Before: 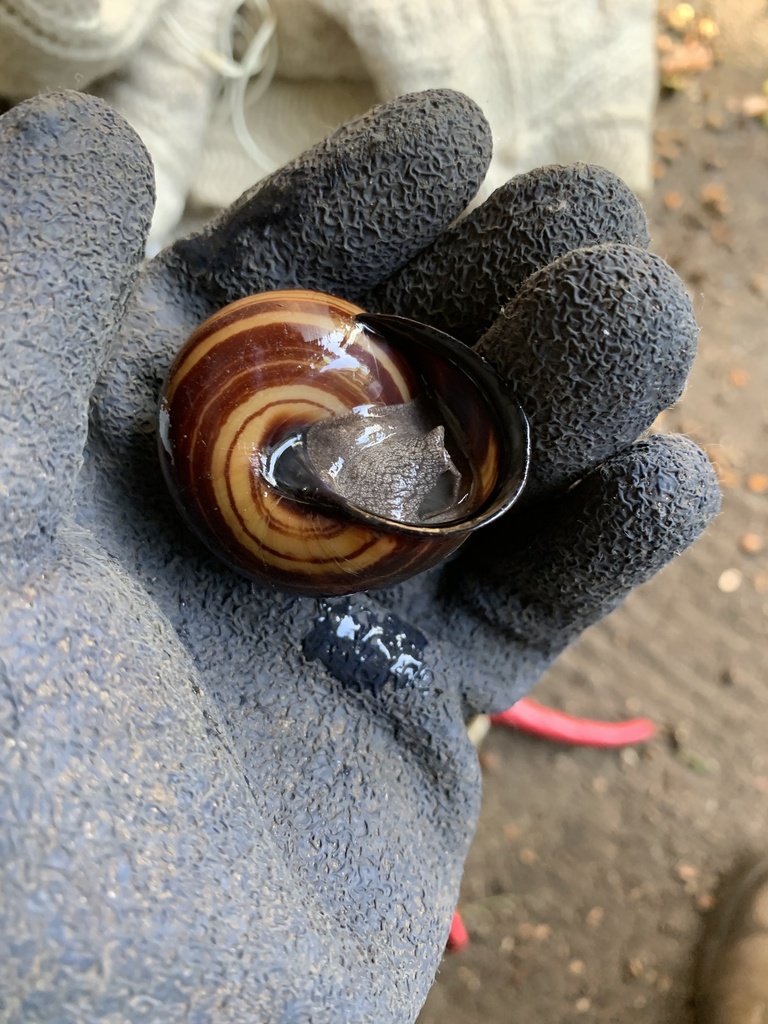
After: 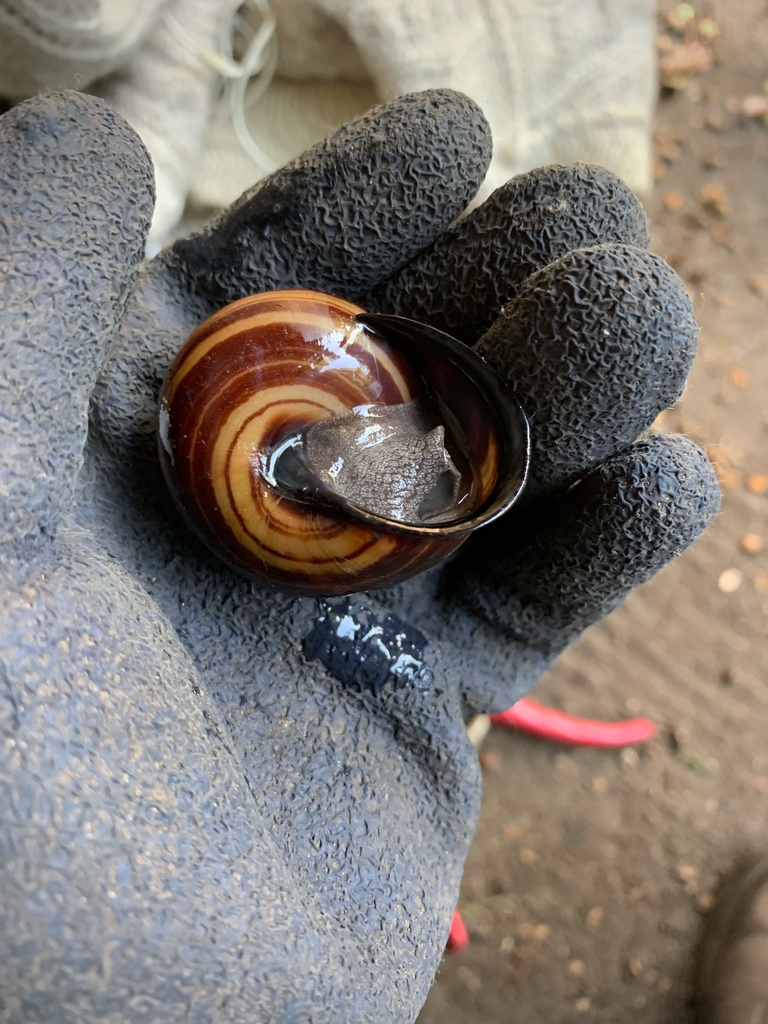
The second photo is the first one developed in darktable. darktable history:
contrast brightness saturation: saturation -0.05
vignetting: on, module defaults
